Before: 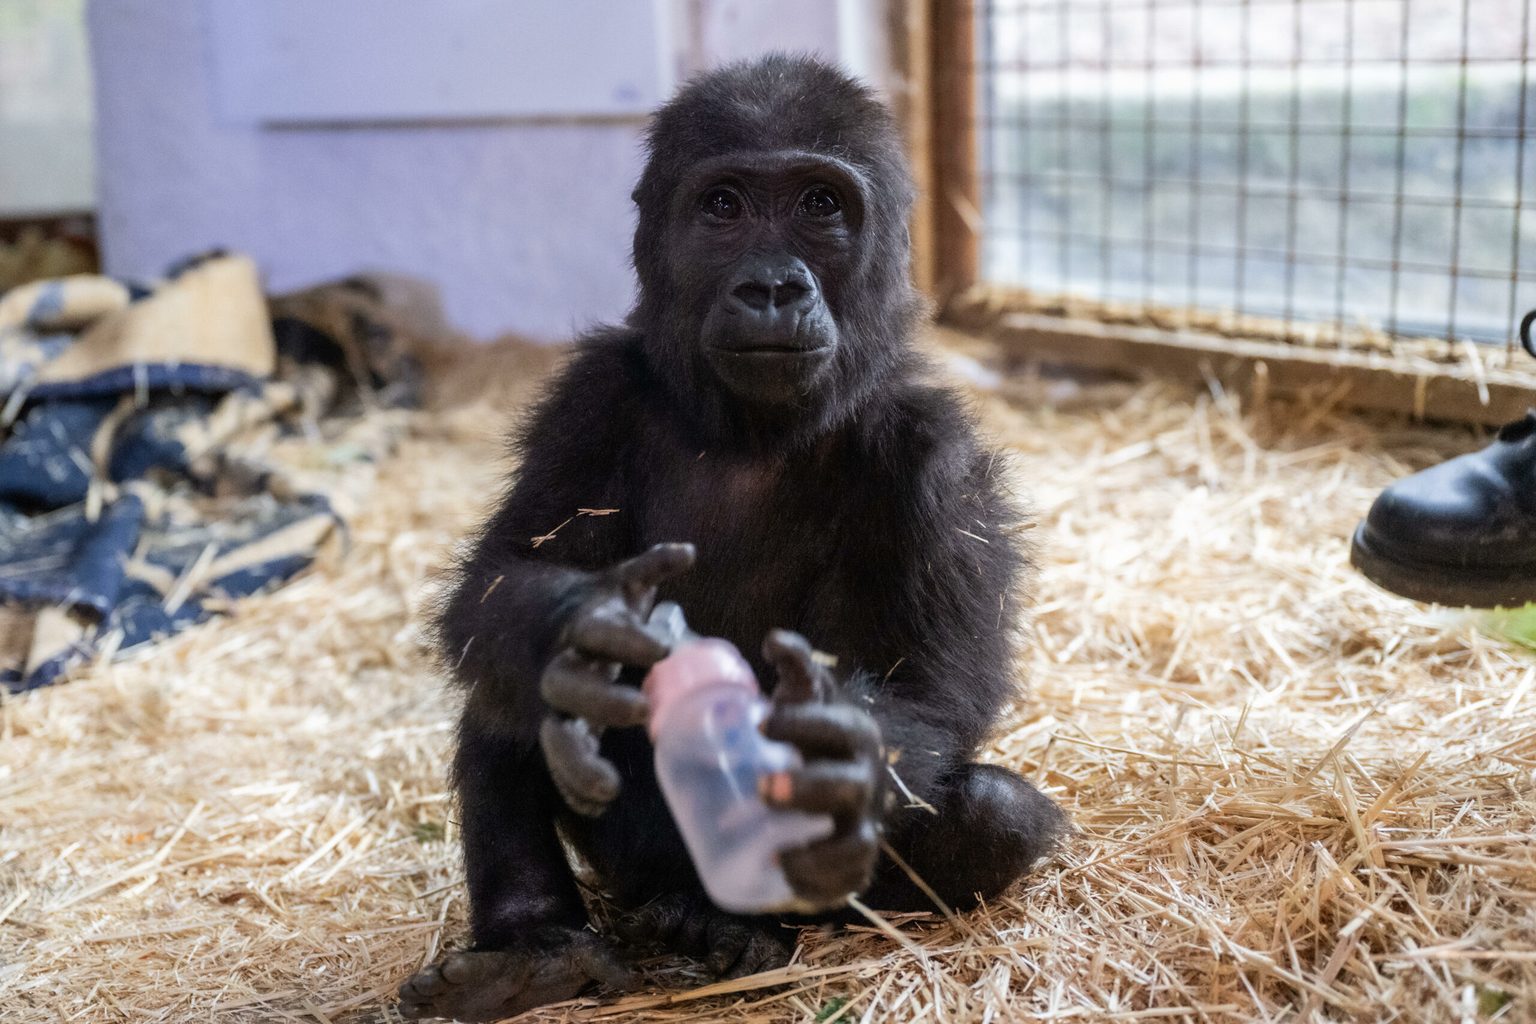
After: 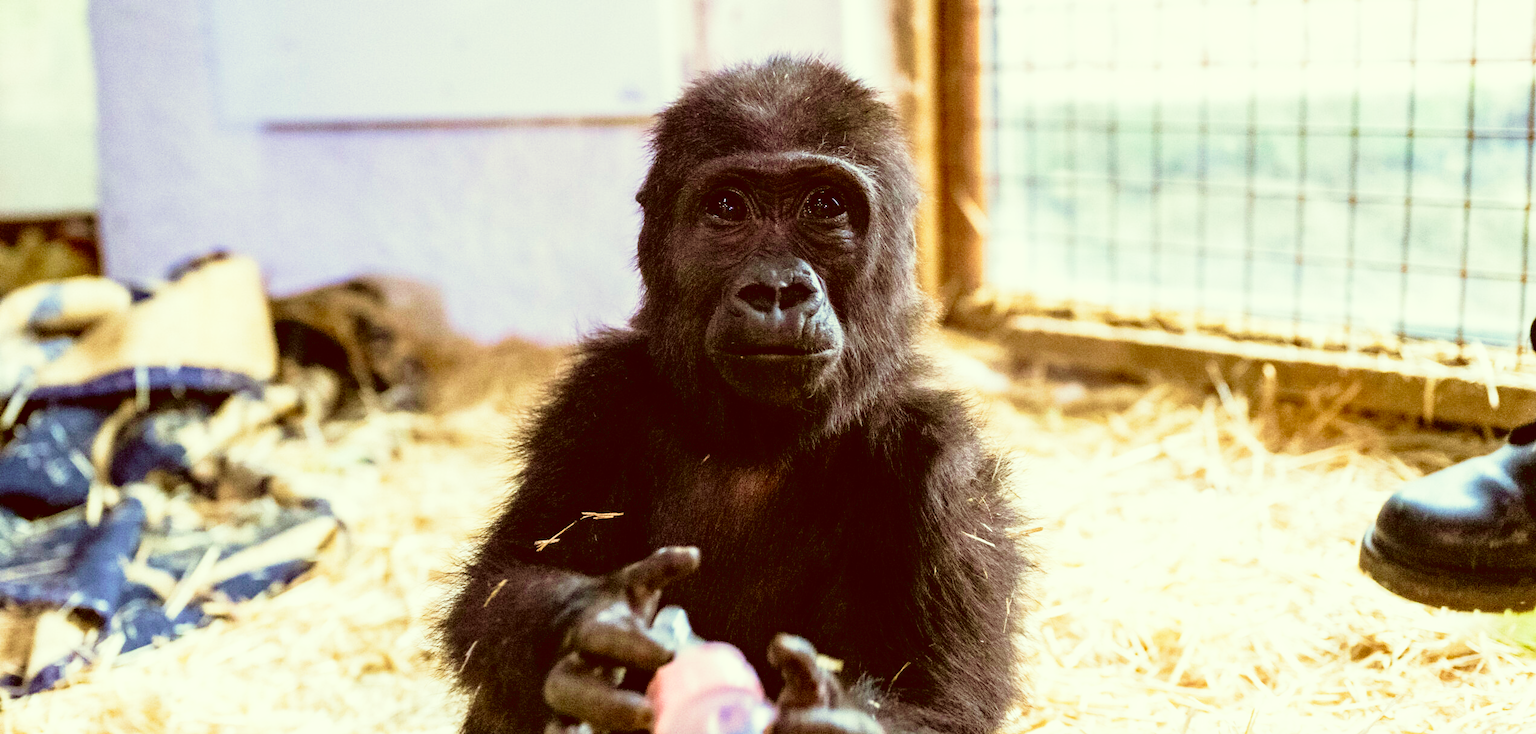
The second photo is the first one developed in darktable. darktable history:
haze removal: compatibility mode true, adaptive false
crop: right 0%, bottom 28.747%
color correction: highlights a* -5.31, highlights b* 9.8, shadows a* 9.25, shadows b* 24.58
velvia: strength 40.34%
base curve: curves: ch0 [(0, 0) (0.012, 0.01) (0.073, 0.168) (0.31, 0.711) (0.645, 0.957) (1, 1)], preserve colors none
